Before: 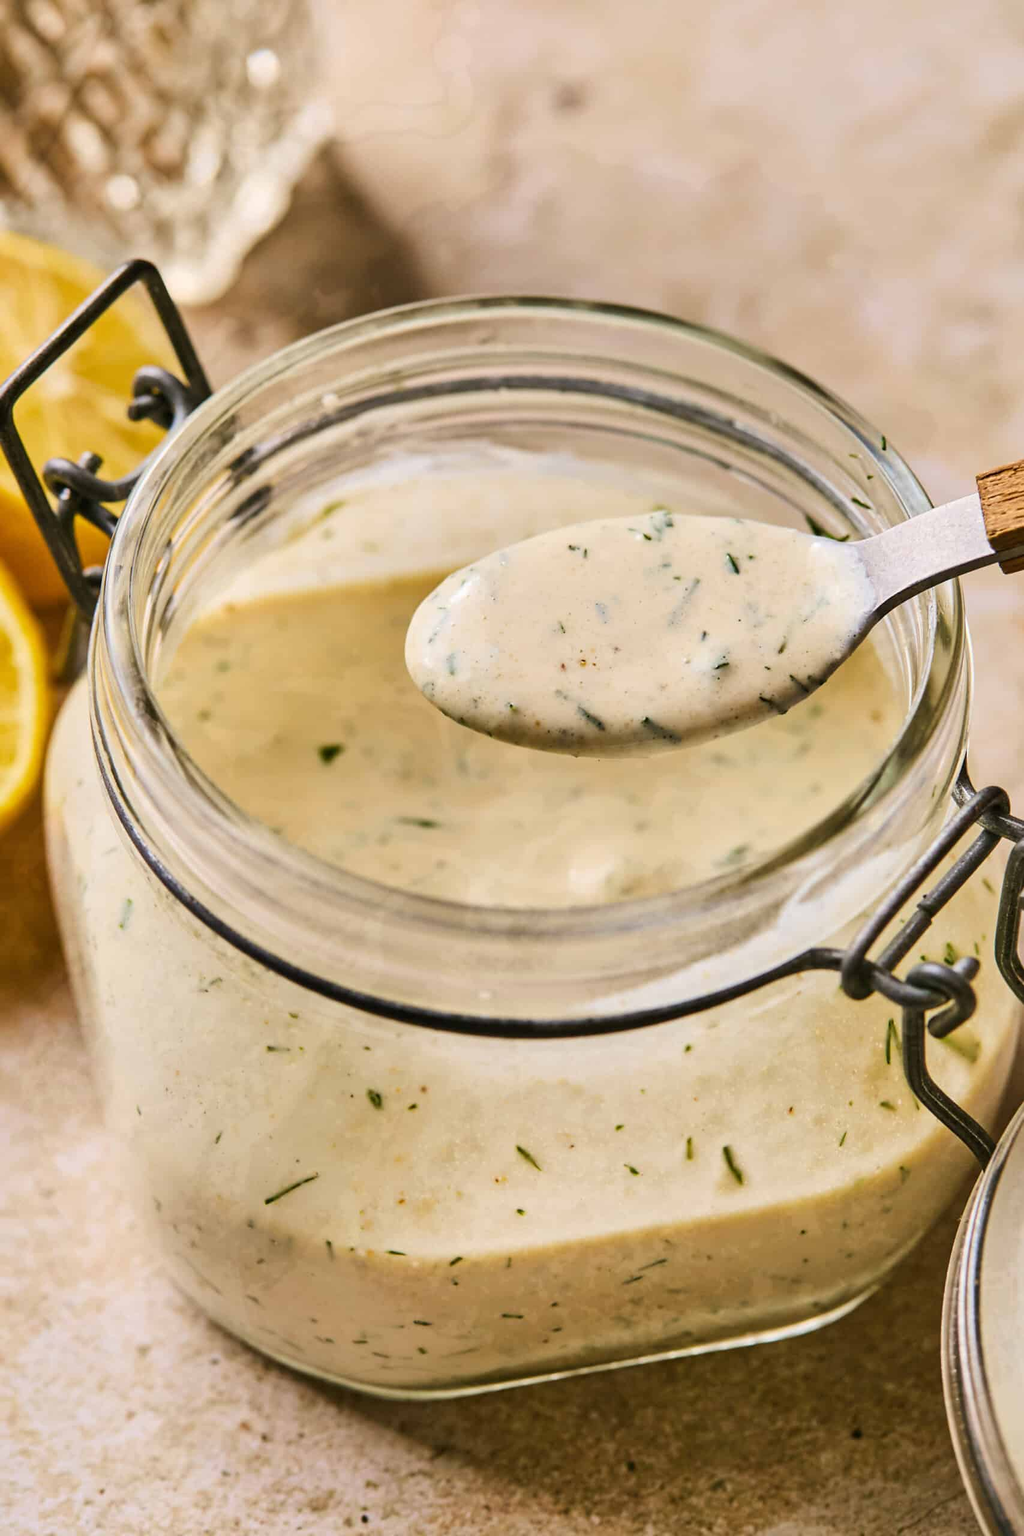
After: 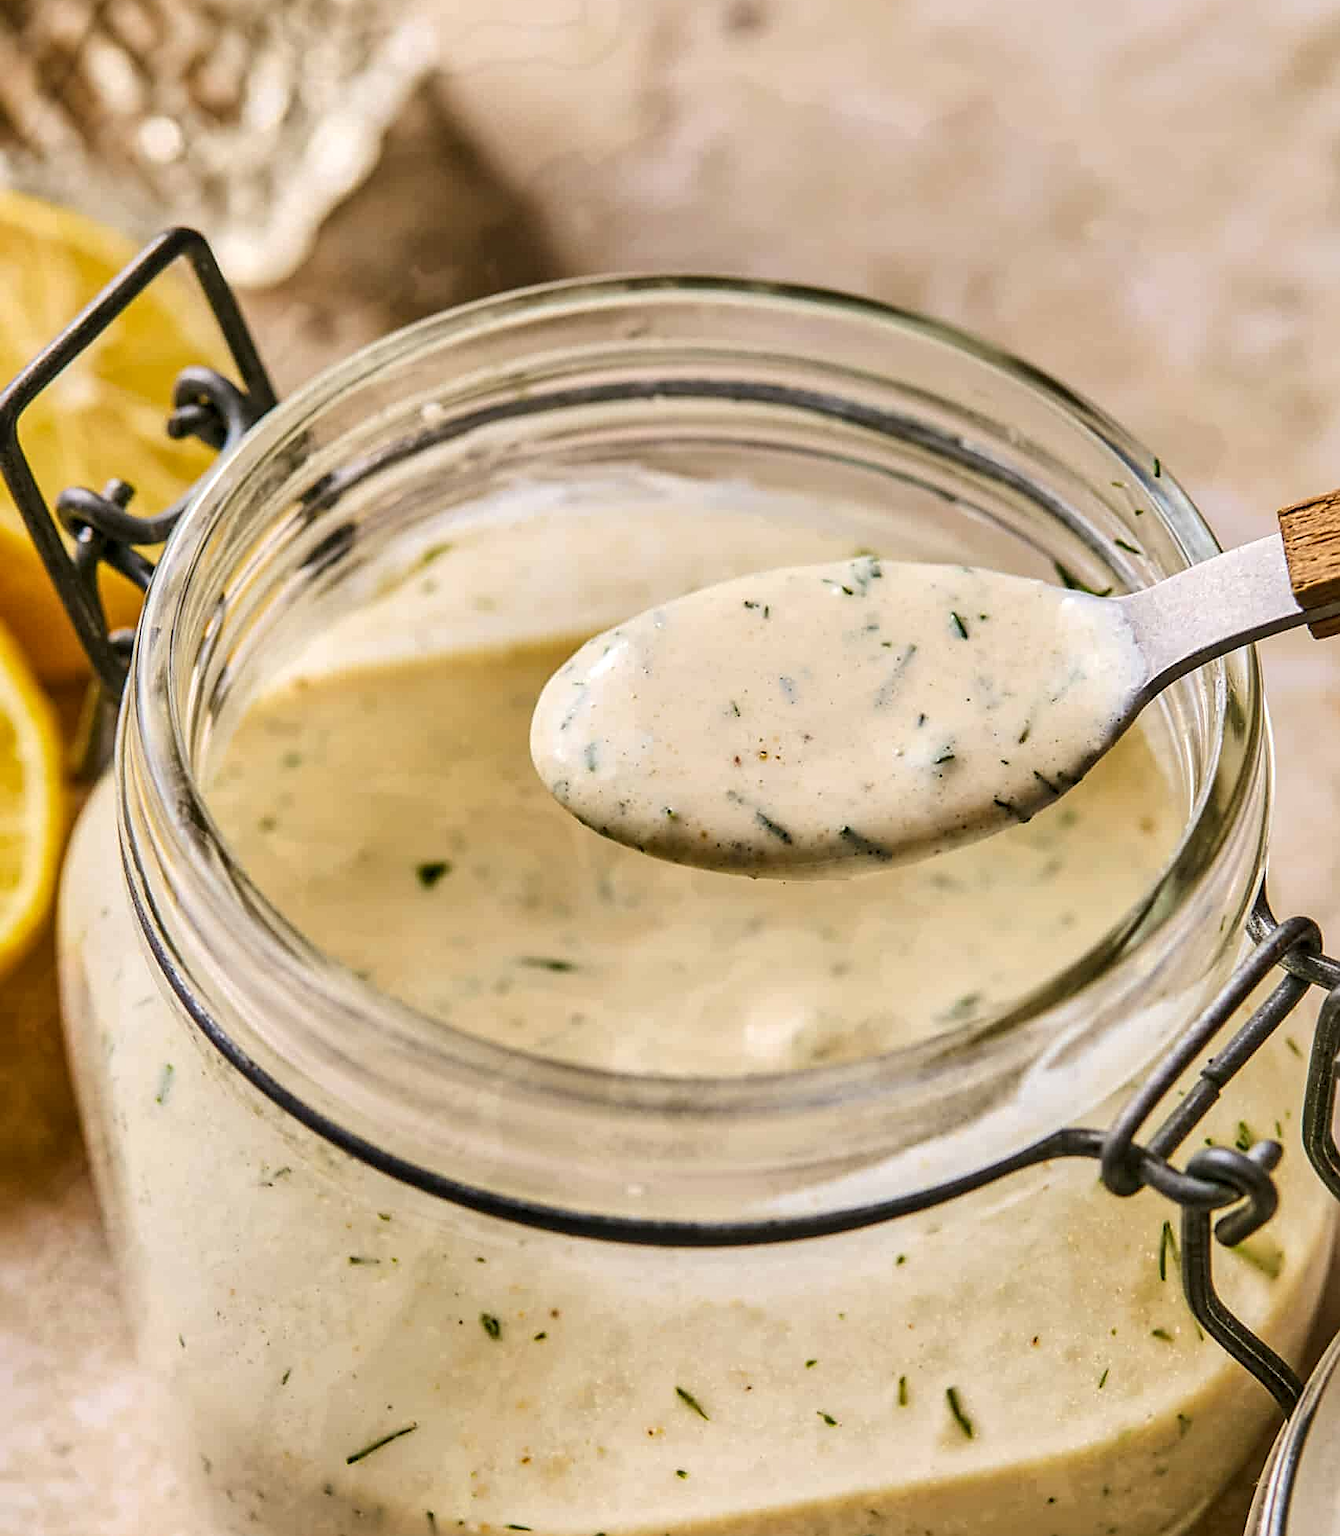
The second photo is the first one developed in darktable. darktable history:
crop: top 5.598%, bottom 17.972%
local contrast: detail 130%
sharpen: amount 0.491
